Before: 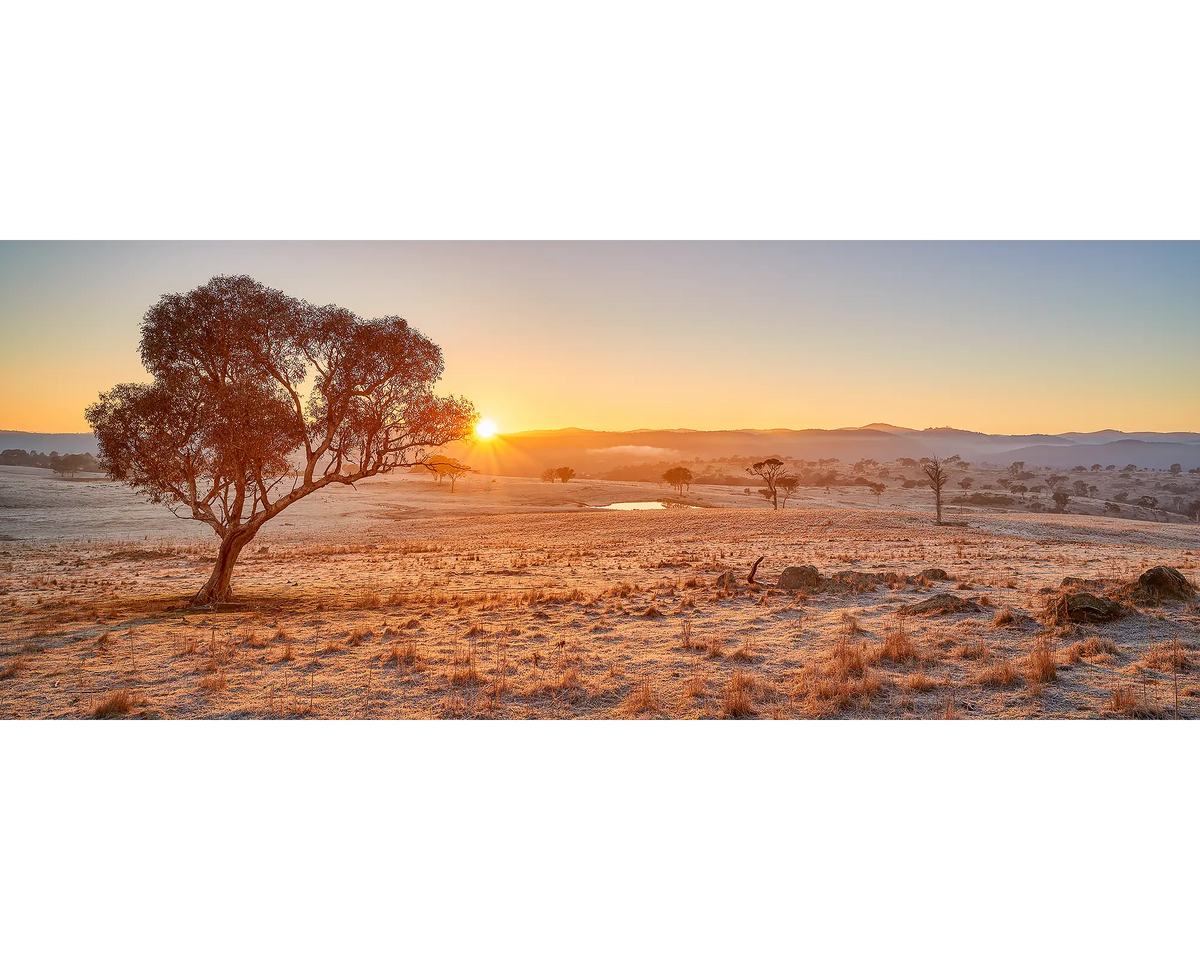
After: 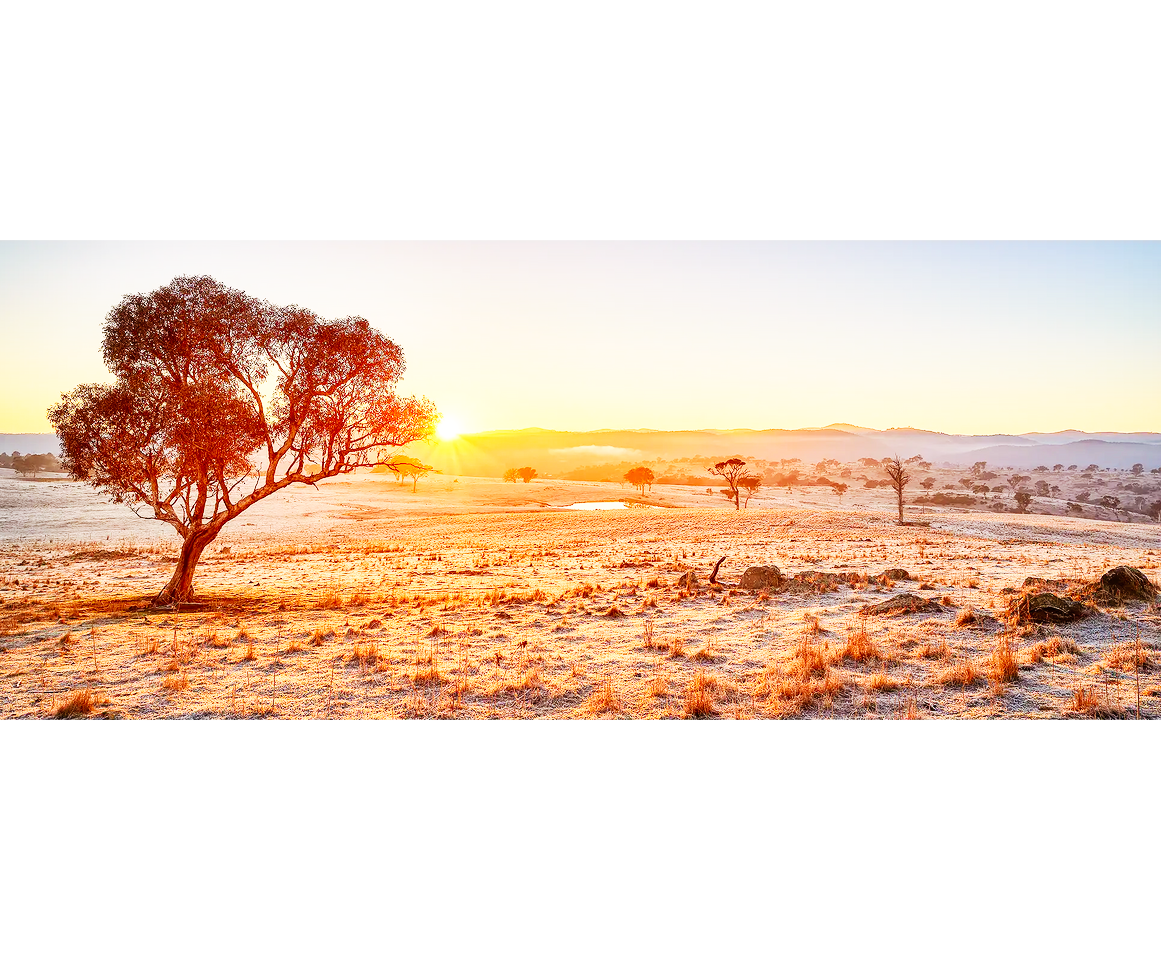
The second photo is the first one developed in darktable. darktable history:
crop and rotate: left 3.218%
base curve: curves: ch0 [(0, 0) (0.007, 0.004) (0.027, 0.03) (0.046, 0.07) (0.207, 0.54) (0.442, 0.872) (0.673, 0.972) (1, 1)], preserve colors none
tone equalizer: on, module defaults
